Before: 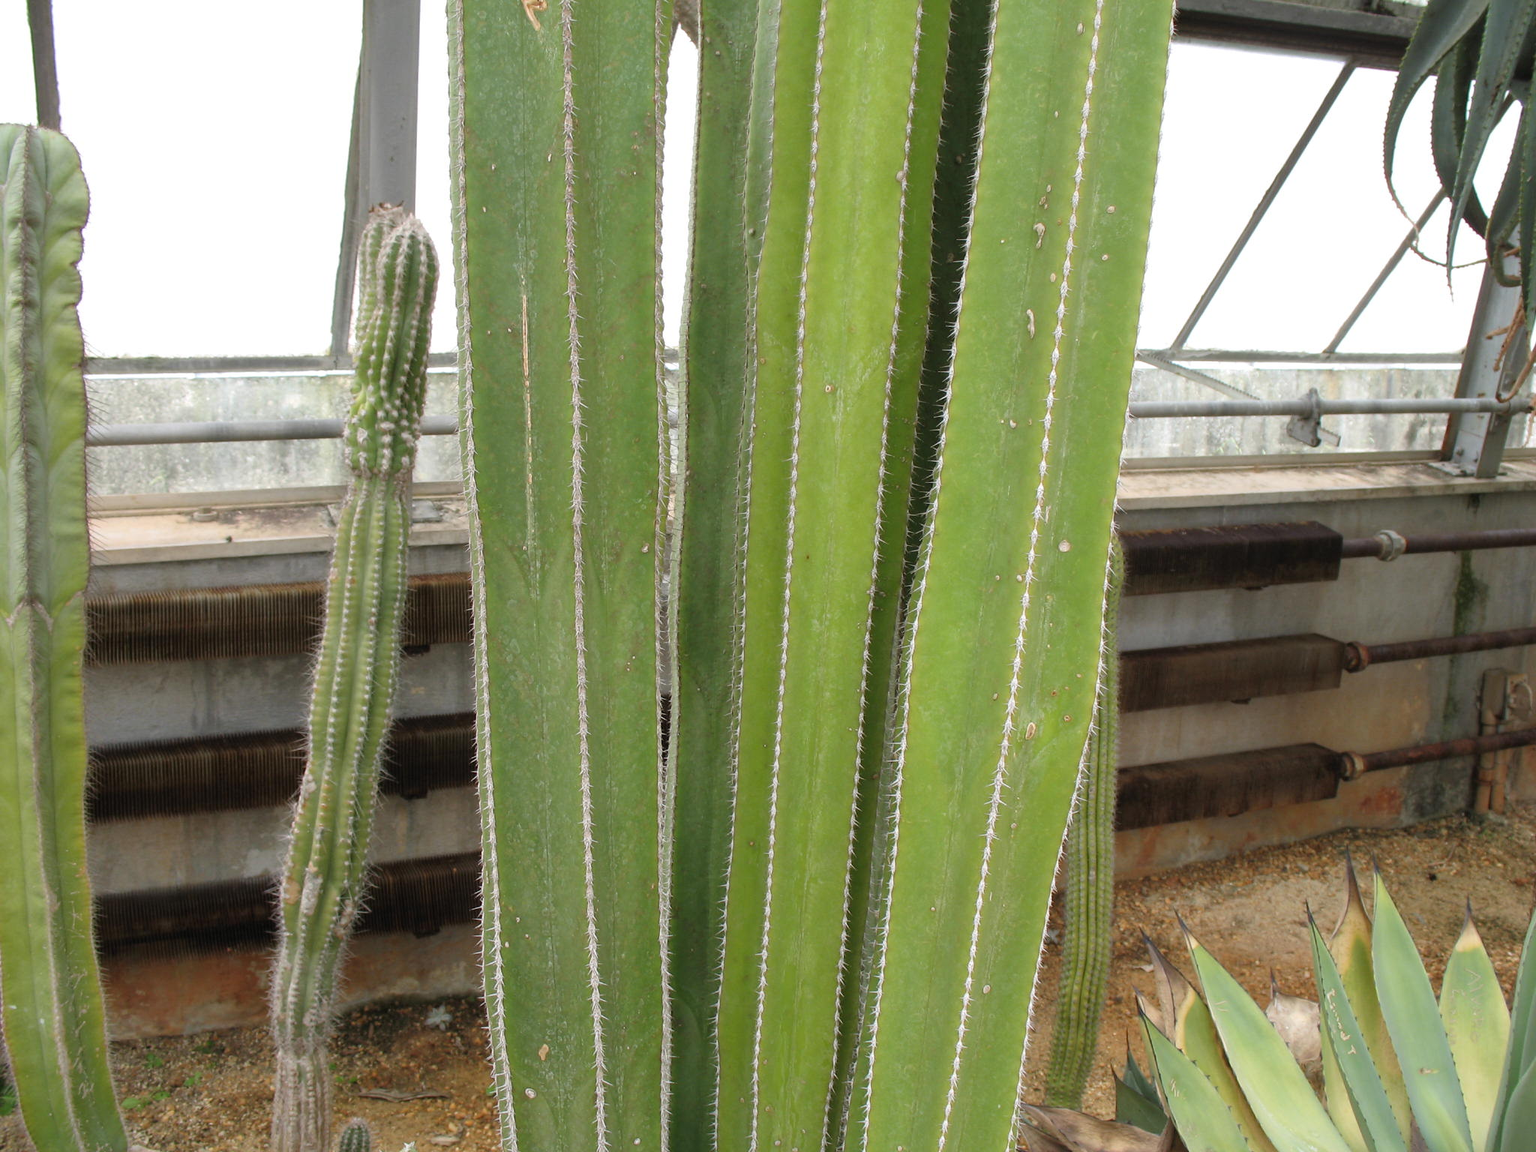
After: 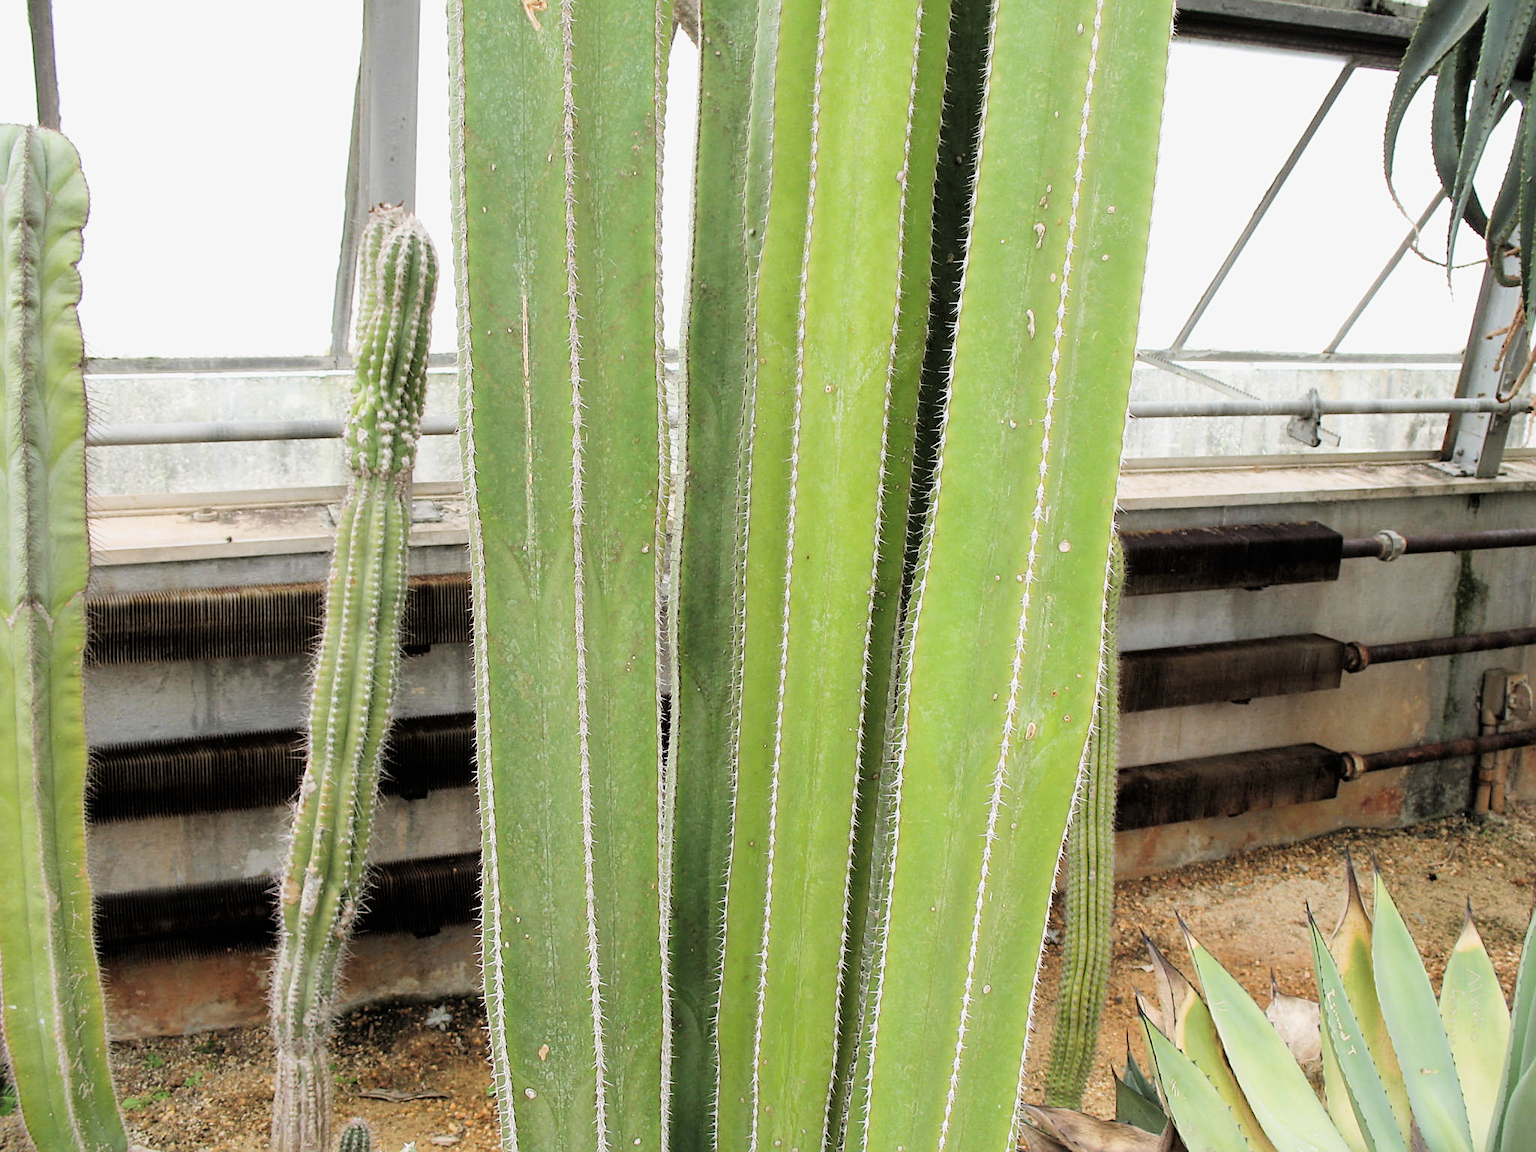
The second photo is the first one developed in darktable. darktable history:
sharpen: on, module defaults
exposure: black level correction -0.002, exposure 0.713 EV, compensate highlight preservation false
filmic rgb: black relative exposure -5.08 EV, white relative exposure 3.96 EV, hardness 2.88, contrast 1.301, highlights saturation mix -31.13%
levels: levels [0, 0.51, 1]
